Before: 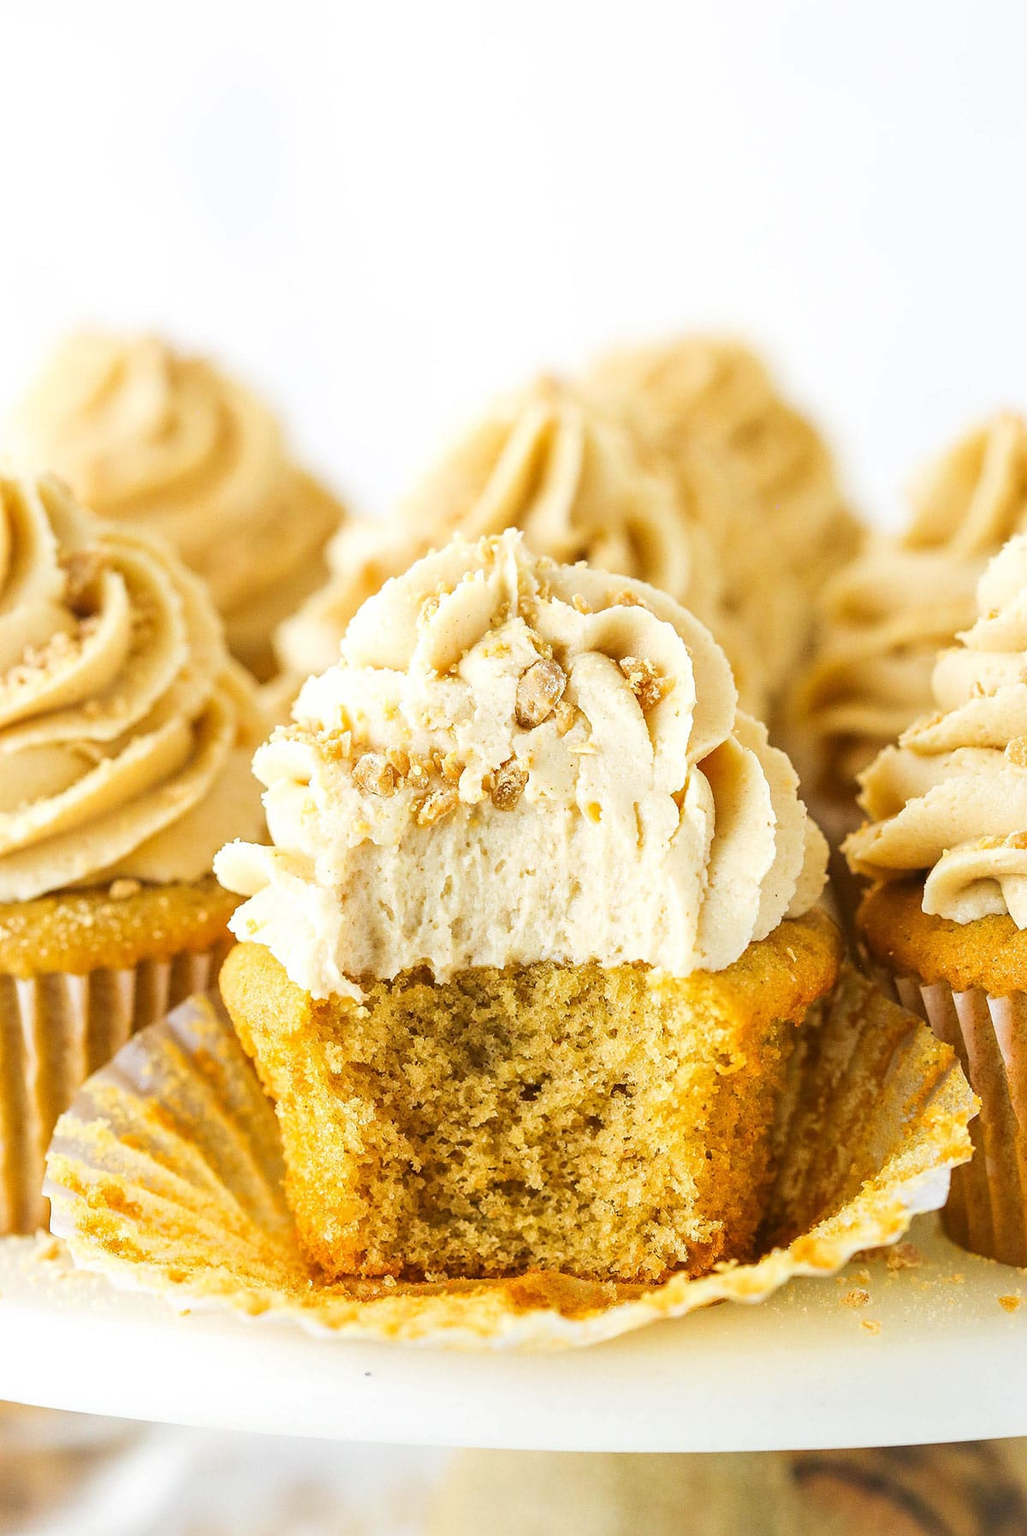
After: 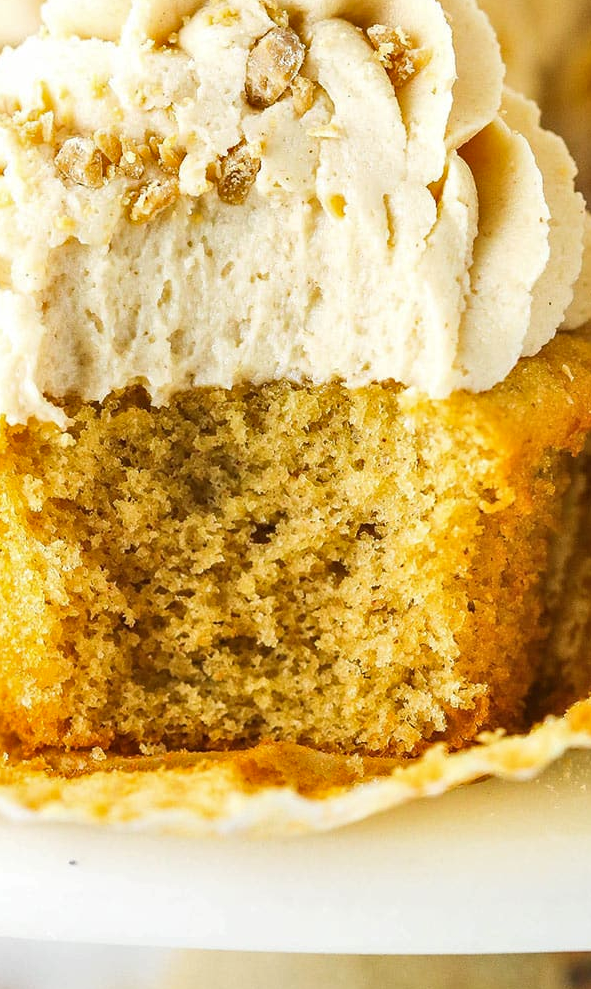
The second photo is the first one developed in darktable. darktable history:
shadows and highlights: shadows 36.57, highlights -27.71, soften with gaussian
crop: left 29.761%, top 41.405%, right 20.935%, bottom 3.462%
